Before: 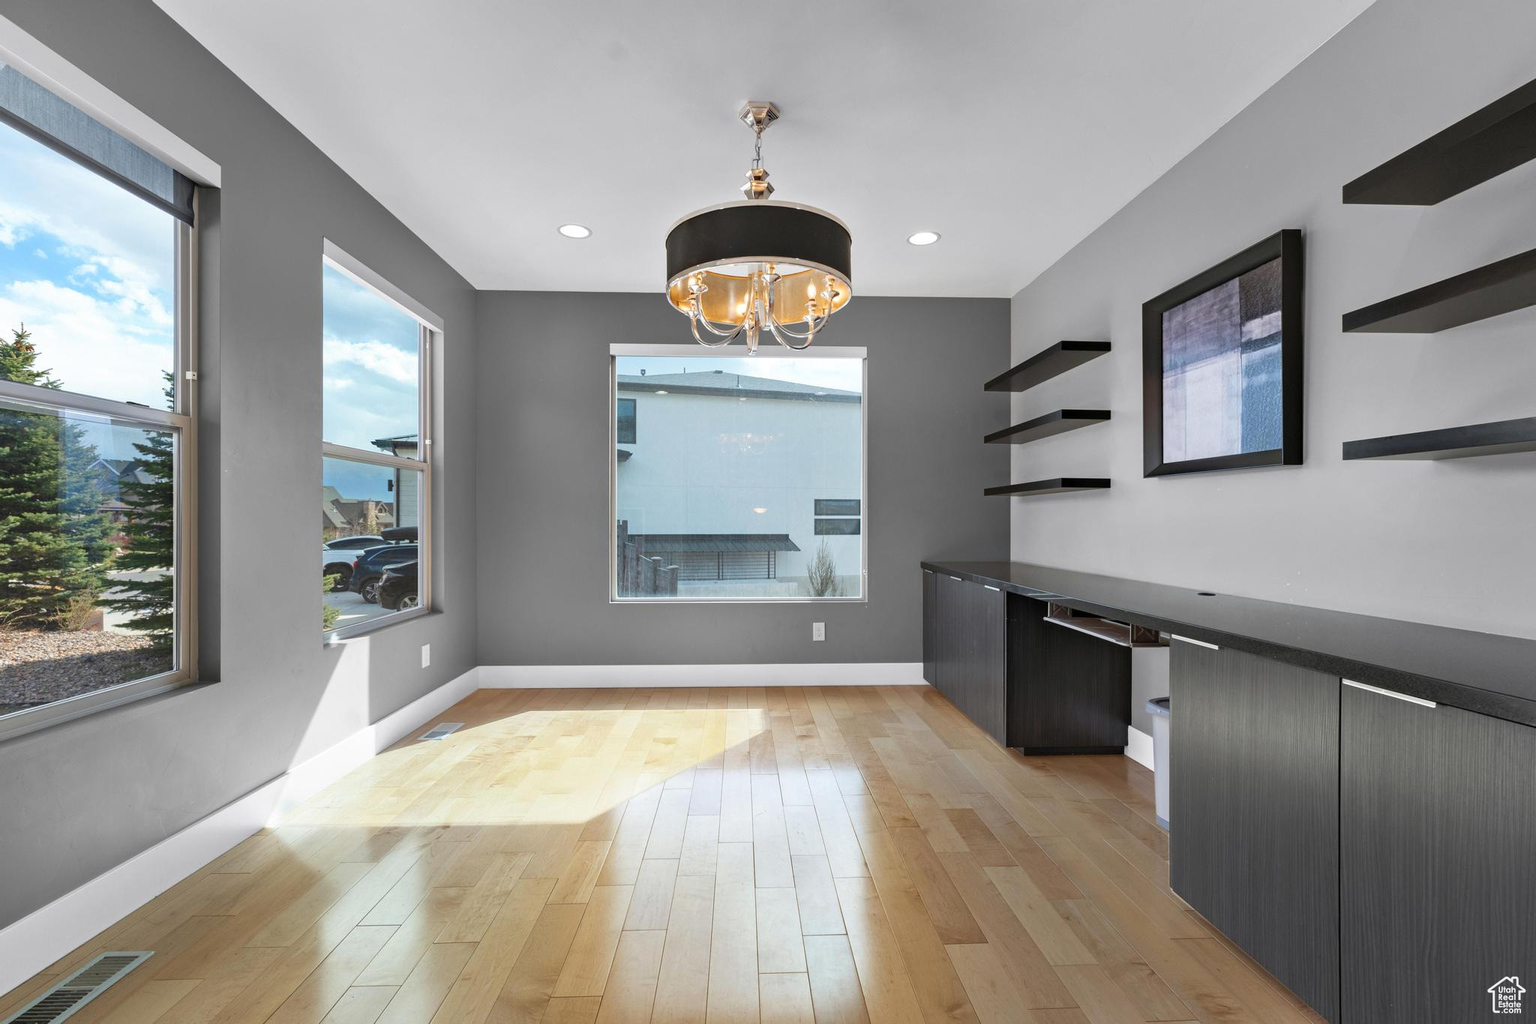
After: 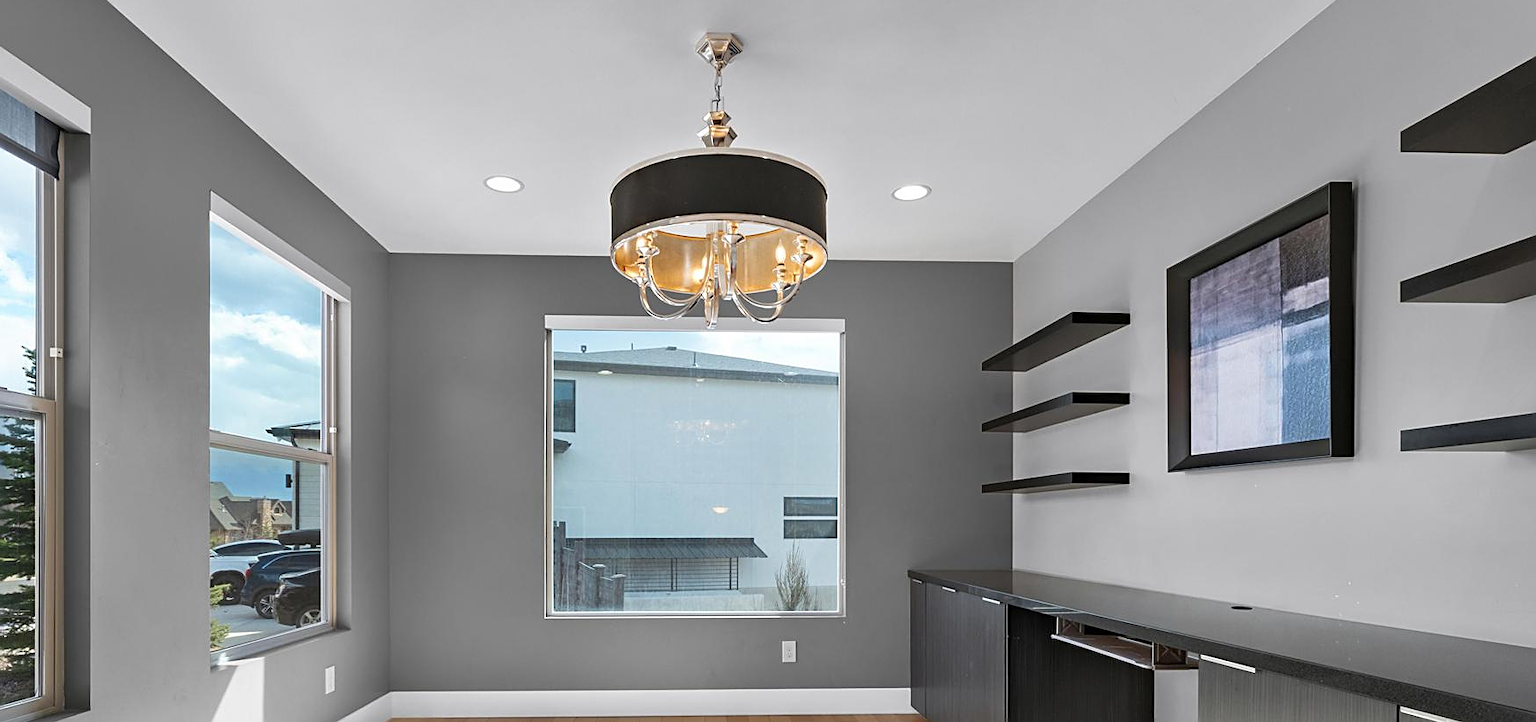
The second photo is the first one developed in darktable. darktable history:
crop and rotate: left 9.345%, top 7.22%, right 4.982%, bottom 32.331%
sharpen: on, module defaults
